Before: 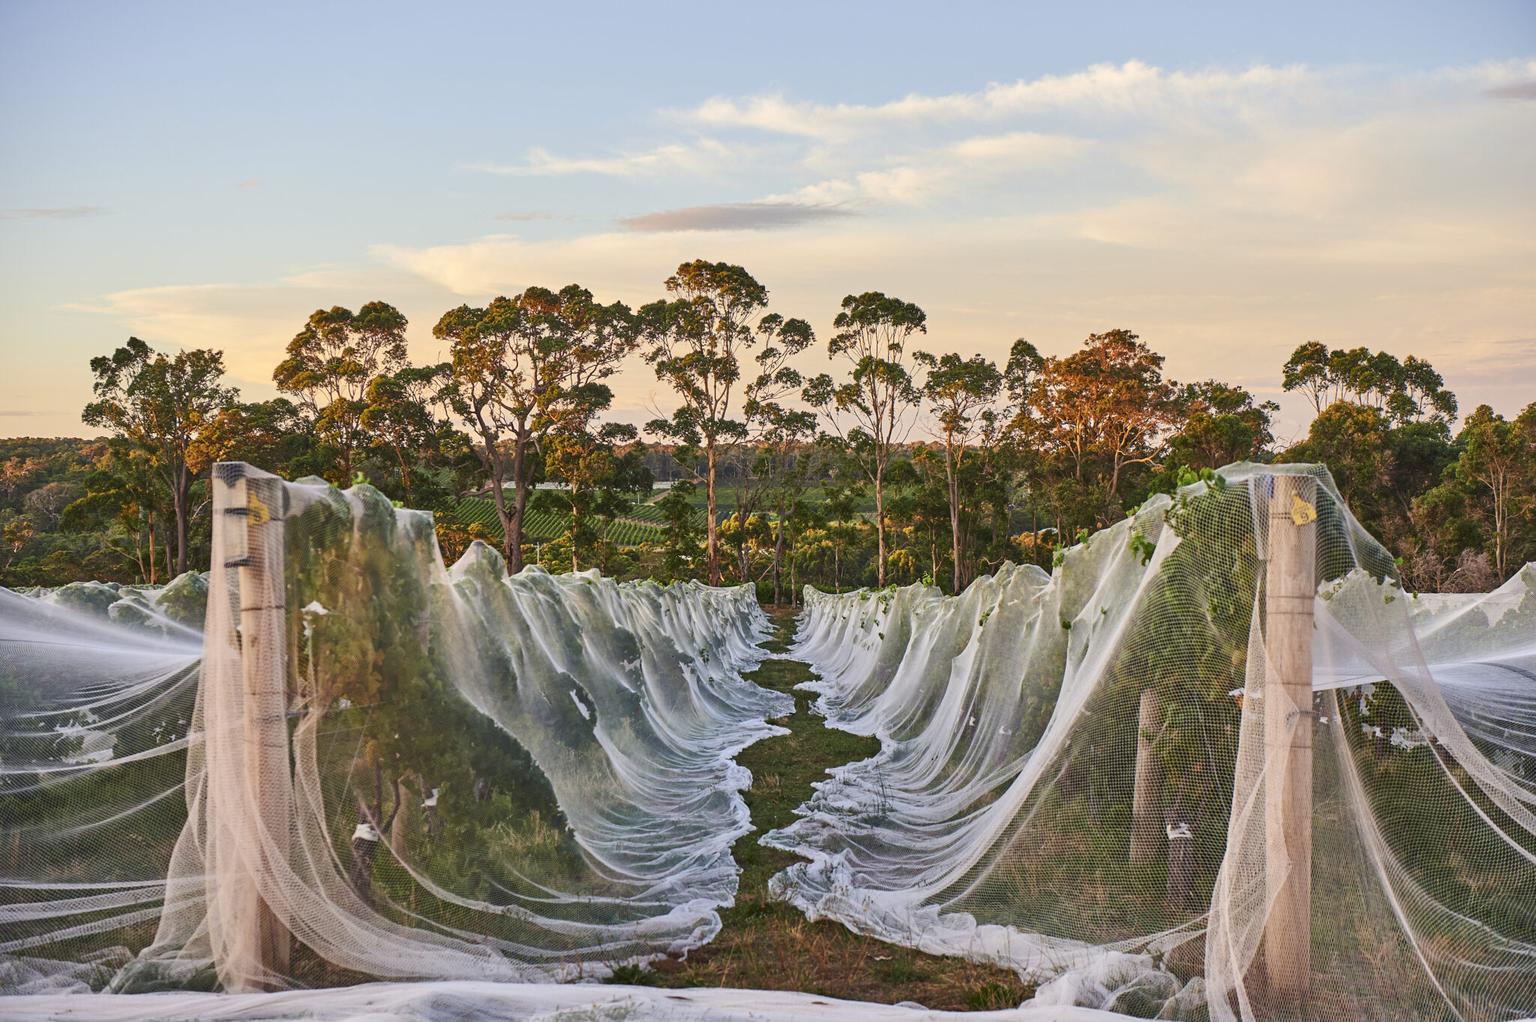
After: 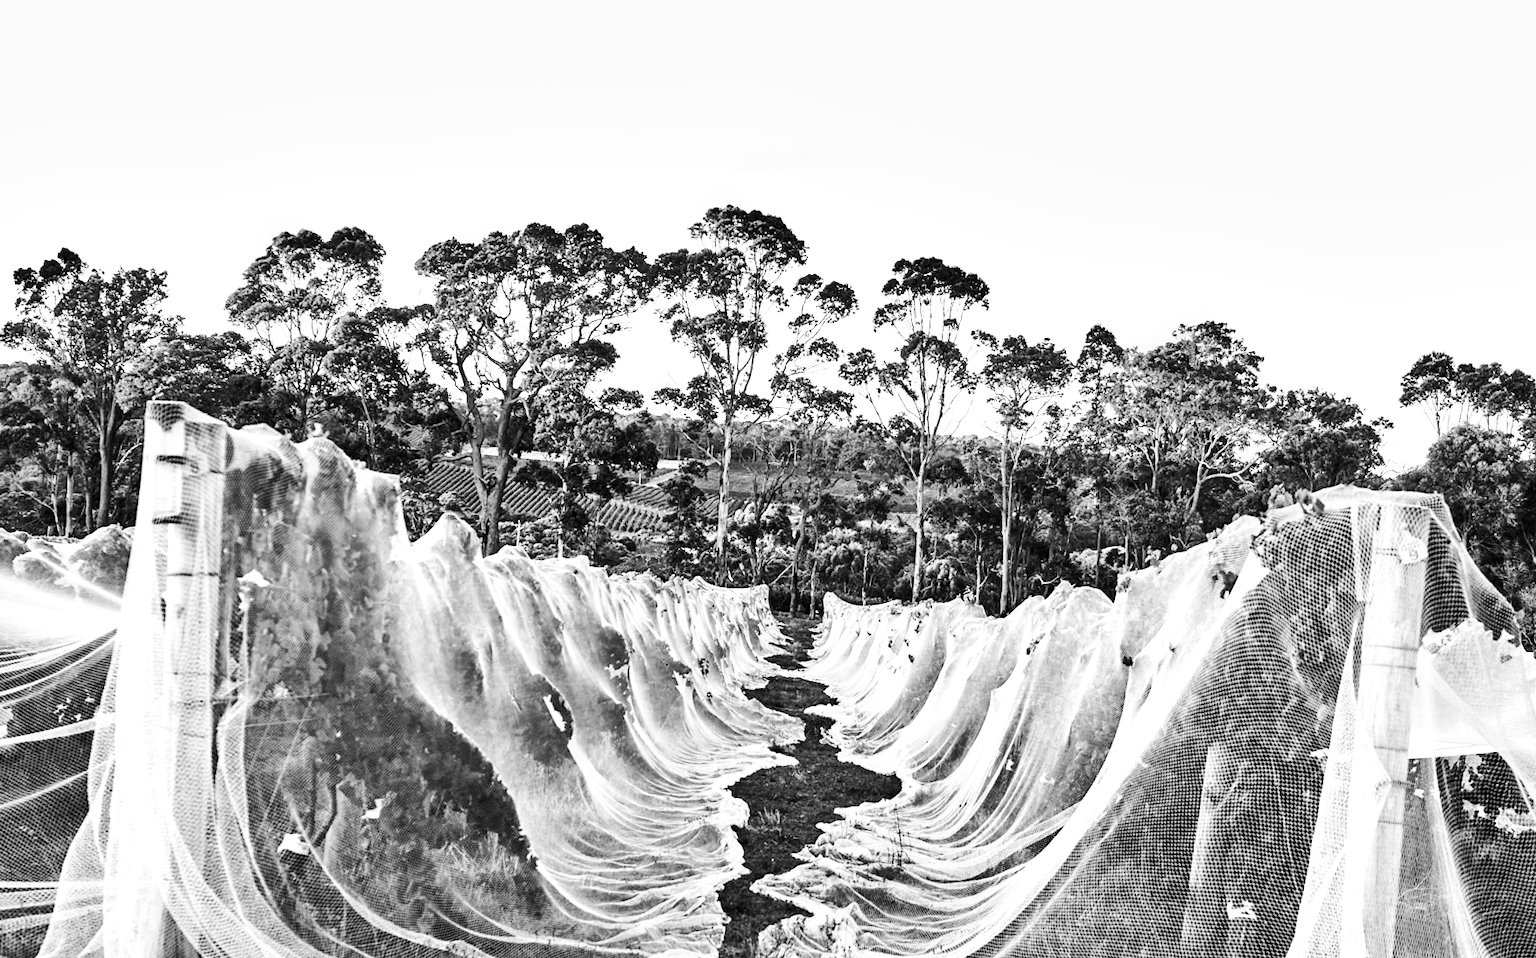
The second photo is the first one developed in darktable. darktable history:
rgb curve: curves: ch0 [(0, 0) (0.284, 0.292) (0.505, 0.644) (1, 1)], compensate middle gray true
shadows and highlights: soften with gaussian
filmic rgb: black relative exposure -8.7 EV, white relative exposure 2.7 EV, threshold 3 EV, target black luminance 0%, hardness 6.25, latitude 76.53%, contrast 1.326, shadows ↔ highlights balance -0.349%, preserve chrominance no, color science v4 (2020), enable highlight reconstruction true
rotate and perspective: rotation 4.1°, automatic cropping off
exposure: black level correction 0, exposure 0.5 EV, compensate highlight preservation false
crop: left 7.856%, top 11.836%, right 10.12%, bottom 15.387%
levels: levels [0, 0.474, 0.947]
monochrome: a 16.06, b 15.48, size 1
